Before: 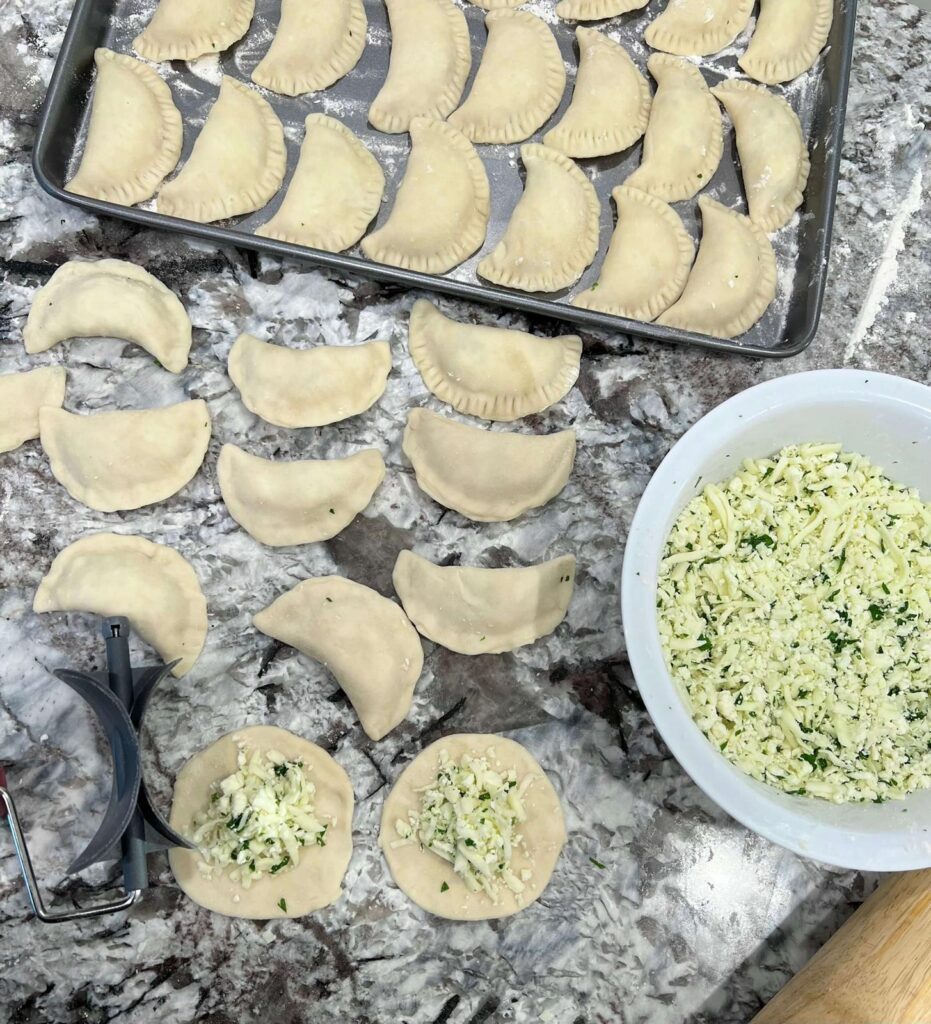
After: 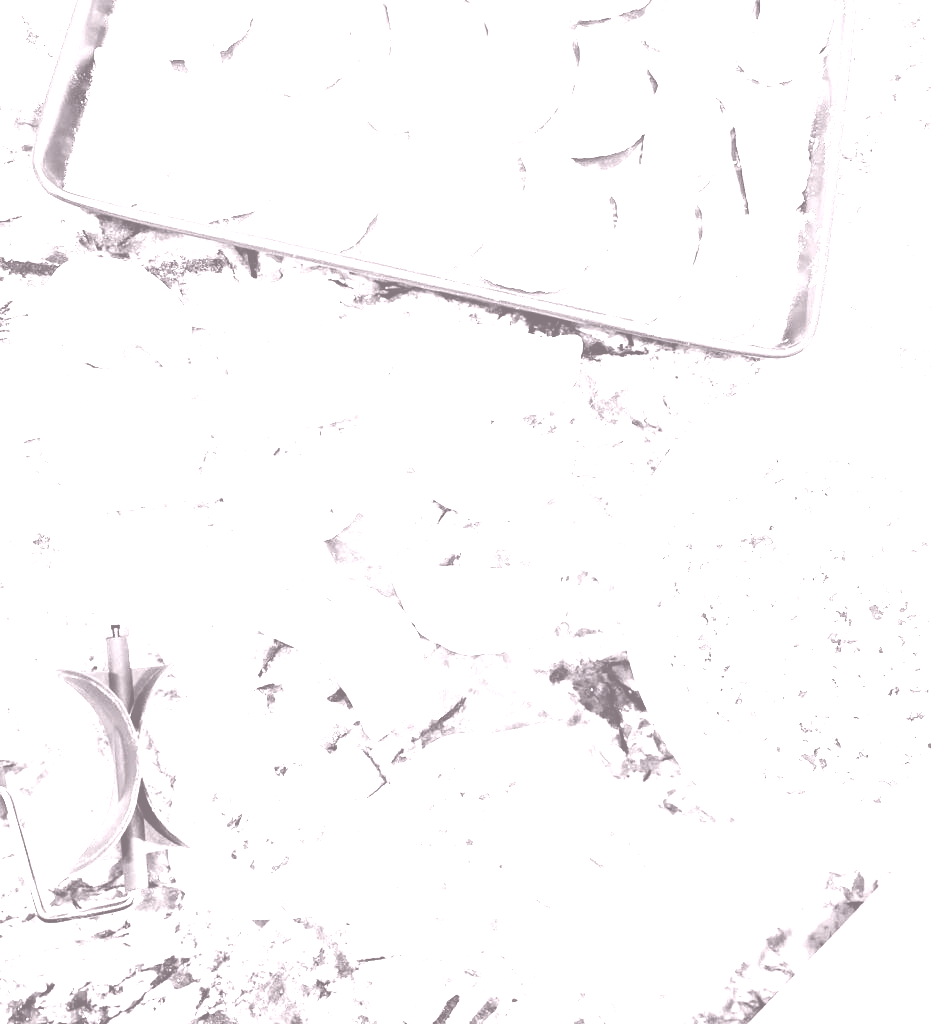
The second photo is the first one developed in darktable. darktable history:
exposure: black level correction 0, exposure 0.7 EV, compensate exposure bias true, compensate highlight preservation false
base curve: curves: ch0 [(0, 0) (0.007, 0.004) (0.027, 0.03) (0.046, 0.07) (0.207, 0.54) (0.442, 0.872) (0.673, 0.972) (1, 1)], preserve colors none
colorize: hue 25.2°, saturation 83%, source mix 82%, lightness 79%, version 1
